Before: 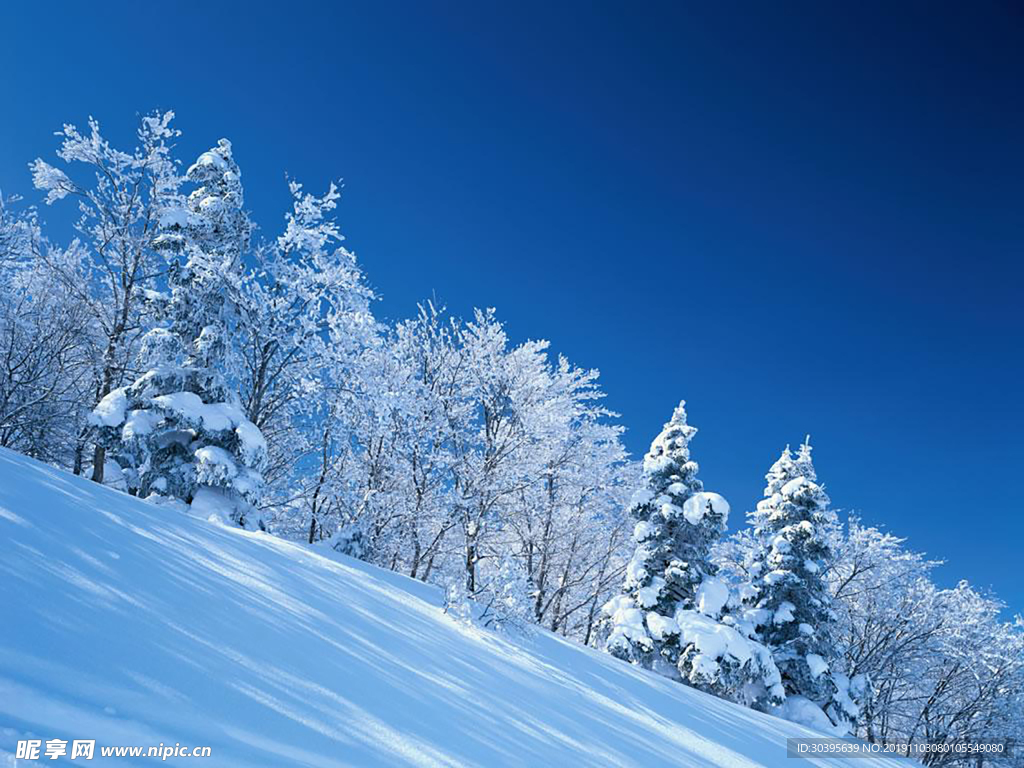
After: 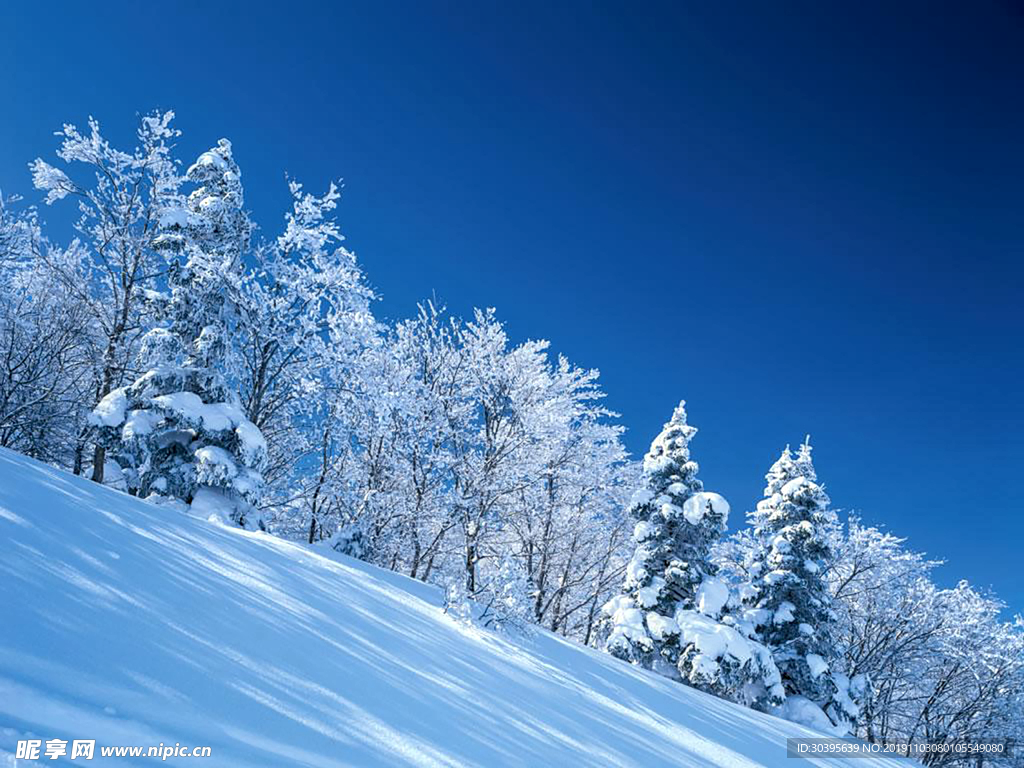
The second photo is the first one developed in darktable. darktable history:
local contrast: highlights 28%, detail 130%
